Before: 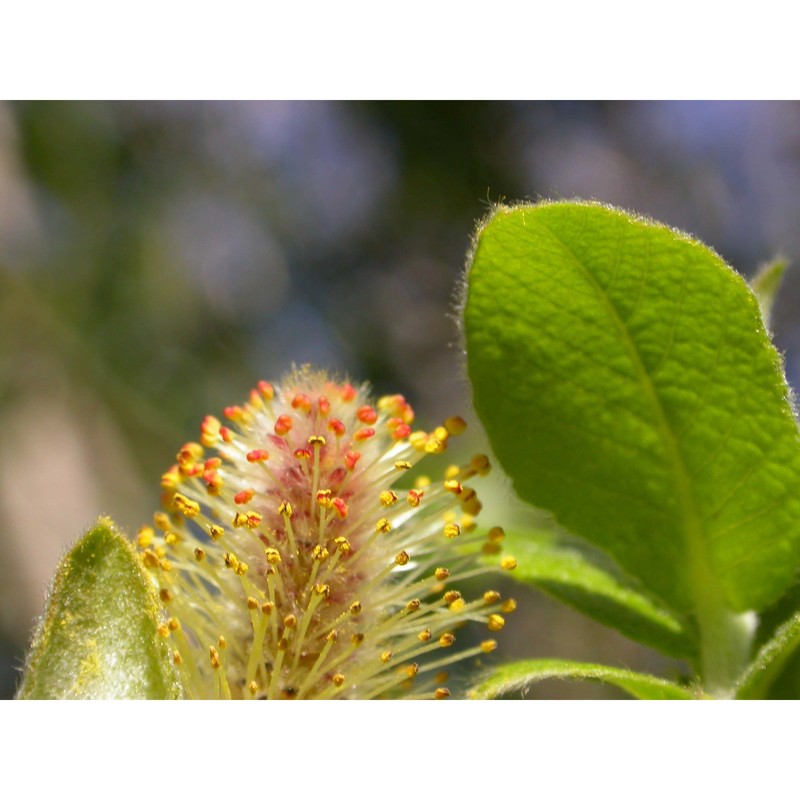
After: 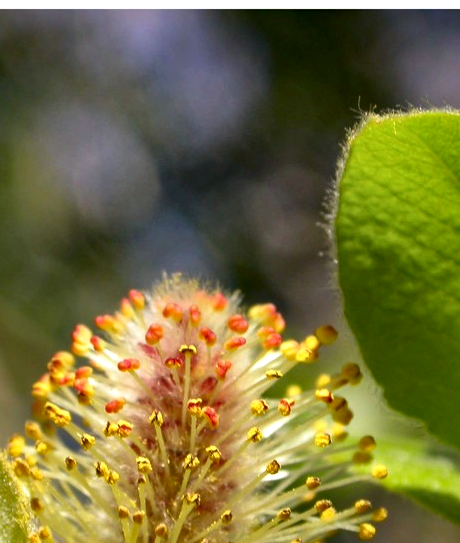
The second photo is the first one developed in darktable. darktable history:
crop: left 16.21%, top 11.478%, right 26.238%, bottom 20.605%
local contrast: mode bilateral grid, contrast 20, coarseness 49, detail 172%, midtone range 0.2
haze removal: compatibility mode true, adaptive false
